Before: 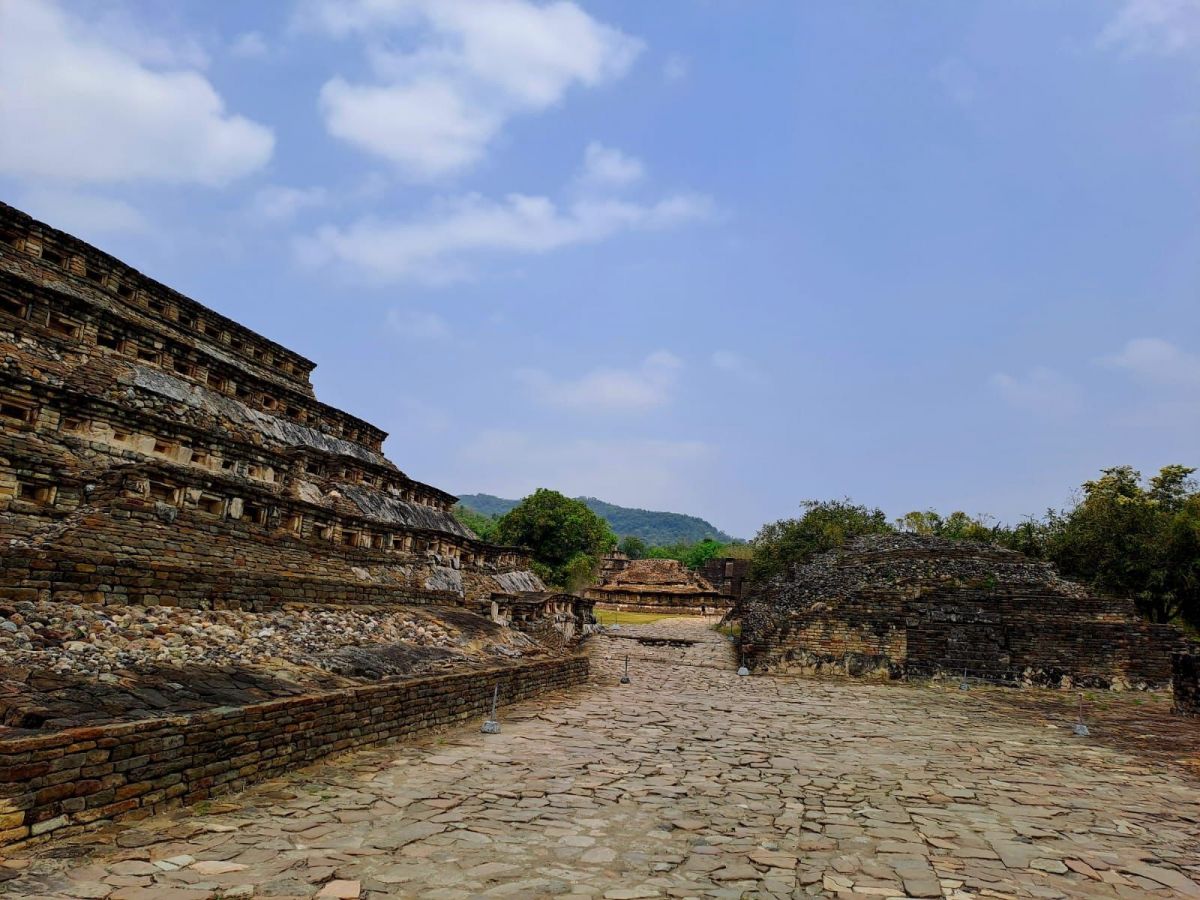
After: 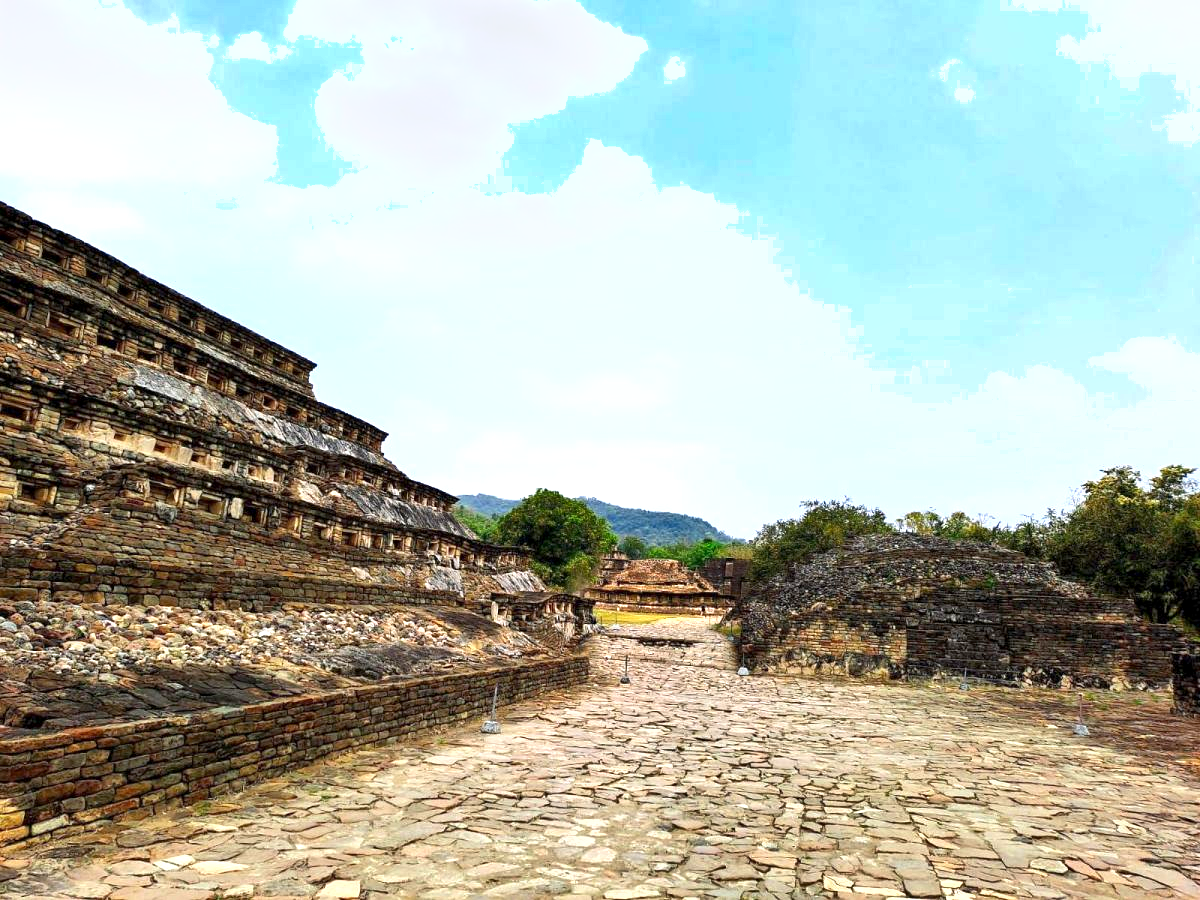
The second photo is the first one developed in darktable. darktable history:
shadows and highlights: low approximation 0.01, soften with gaussian
exposure: black level correction 0.001, exposure 1.398 EV, compensate highlight preservation false
